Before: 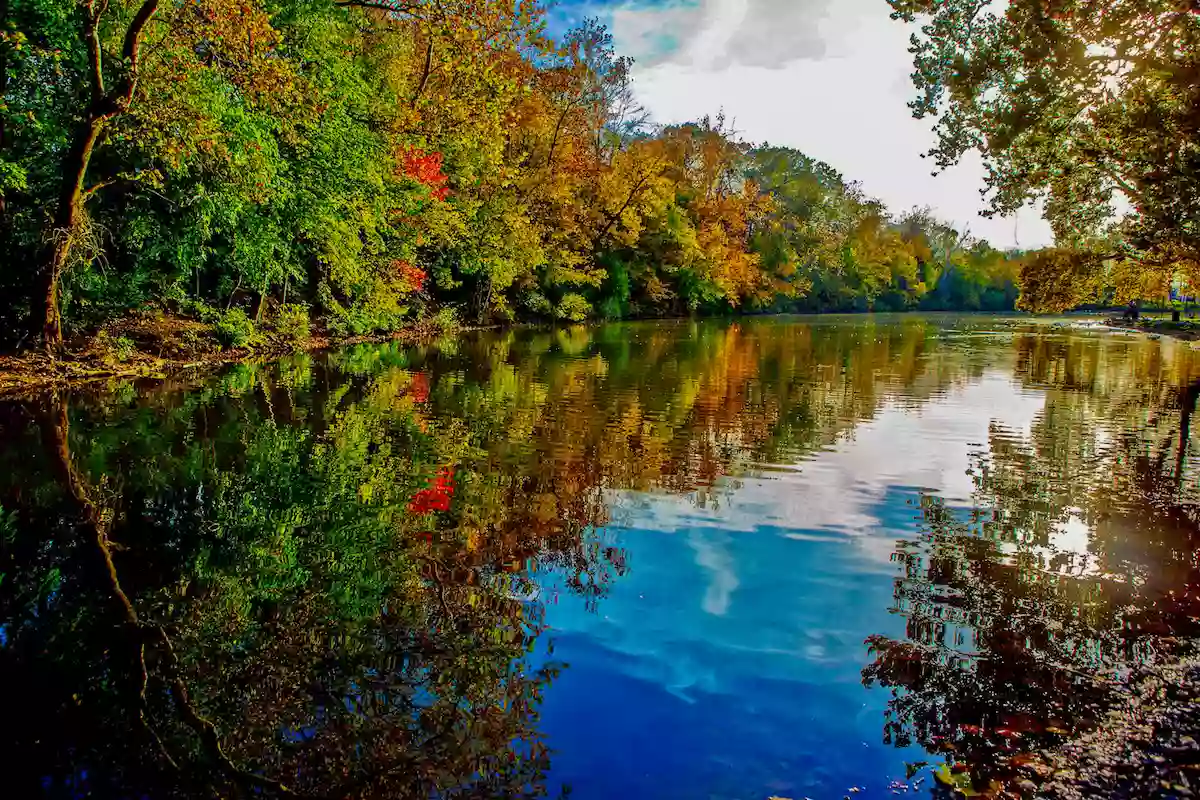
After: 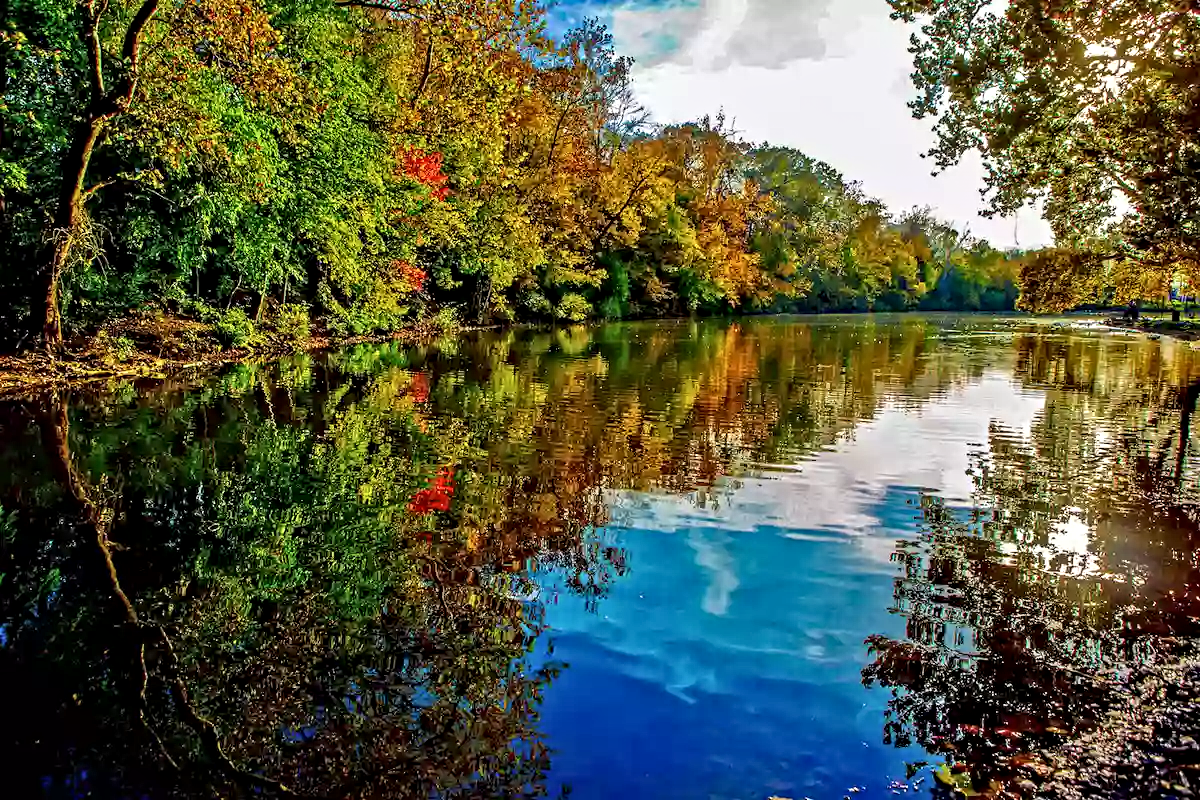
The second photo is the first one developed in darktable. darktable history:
exposure: exposure 0.197 EV, compensate highlight preservation false
contrast equalizer: octaves 7, y [[0.502, 0.517, 0.543, 0.576, 0.611, 0.631], [0.5 ×6], [0.5 ×6], [0 ×6], [0 ×6]]
white balance: emerald 1
